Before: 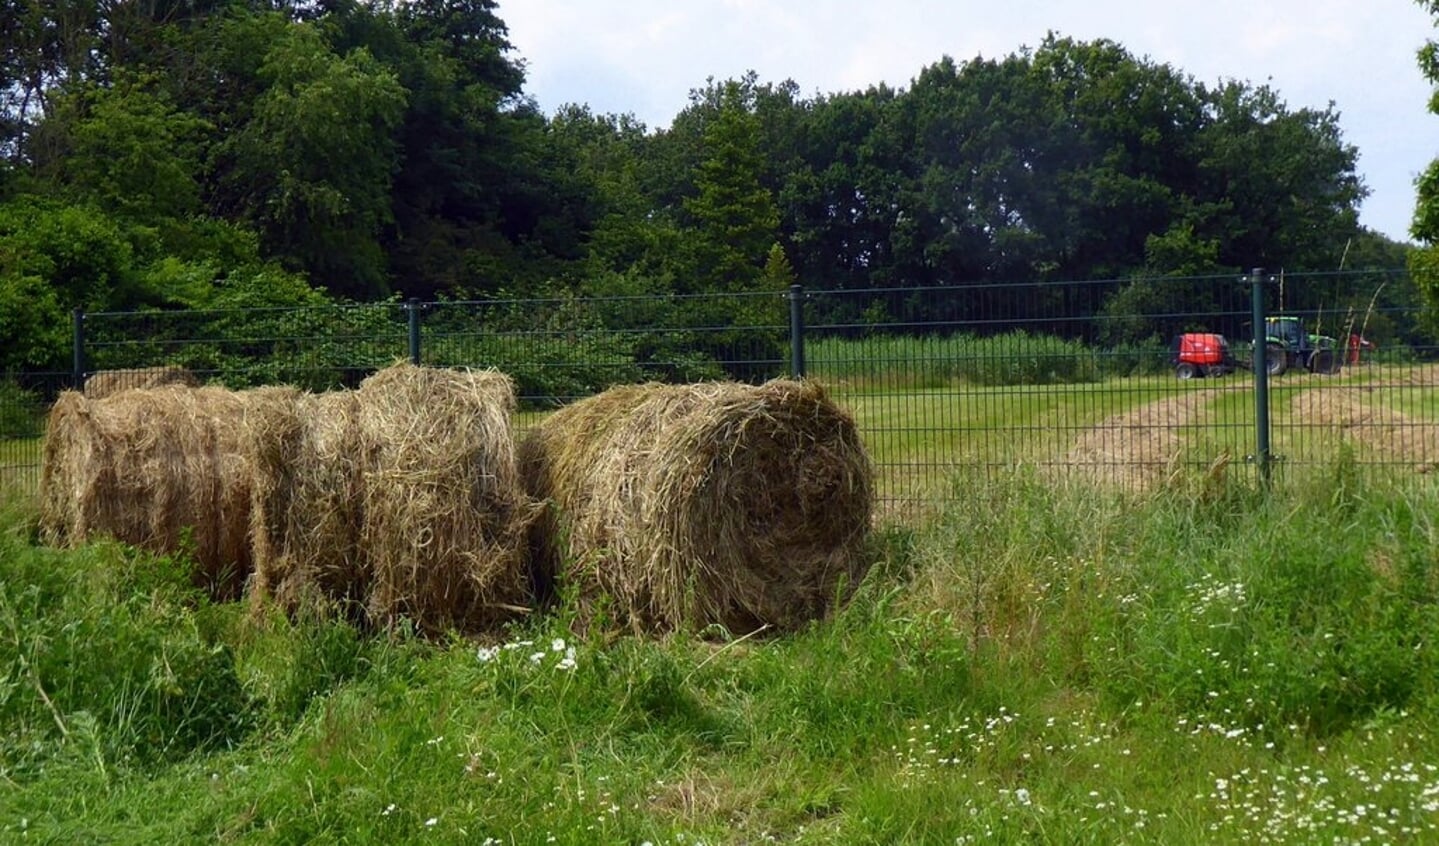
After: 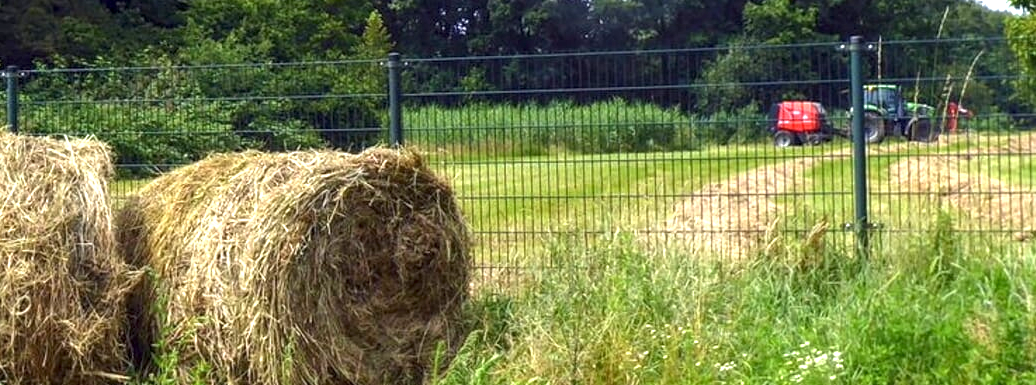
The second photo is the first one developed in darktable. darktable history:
crop and rotate: left 27.964%, top 27.436%, bottom 26.974%
exposure: exposure 1.208 EV, compensate exposure bias true, compensate highlight preservation false
local contrast: on, module defaults
